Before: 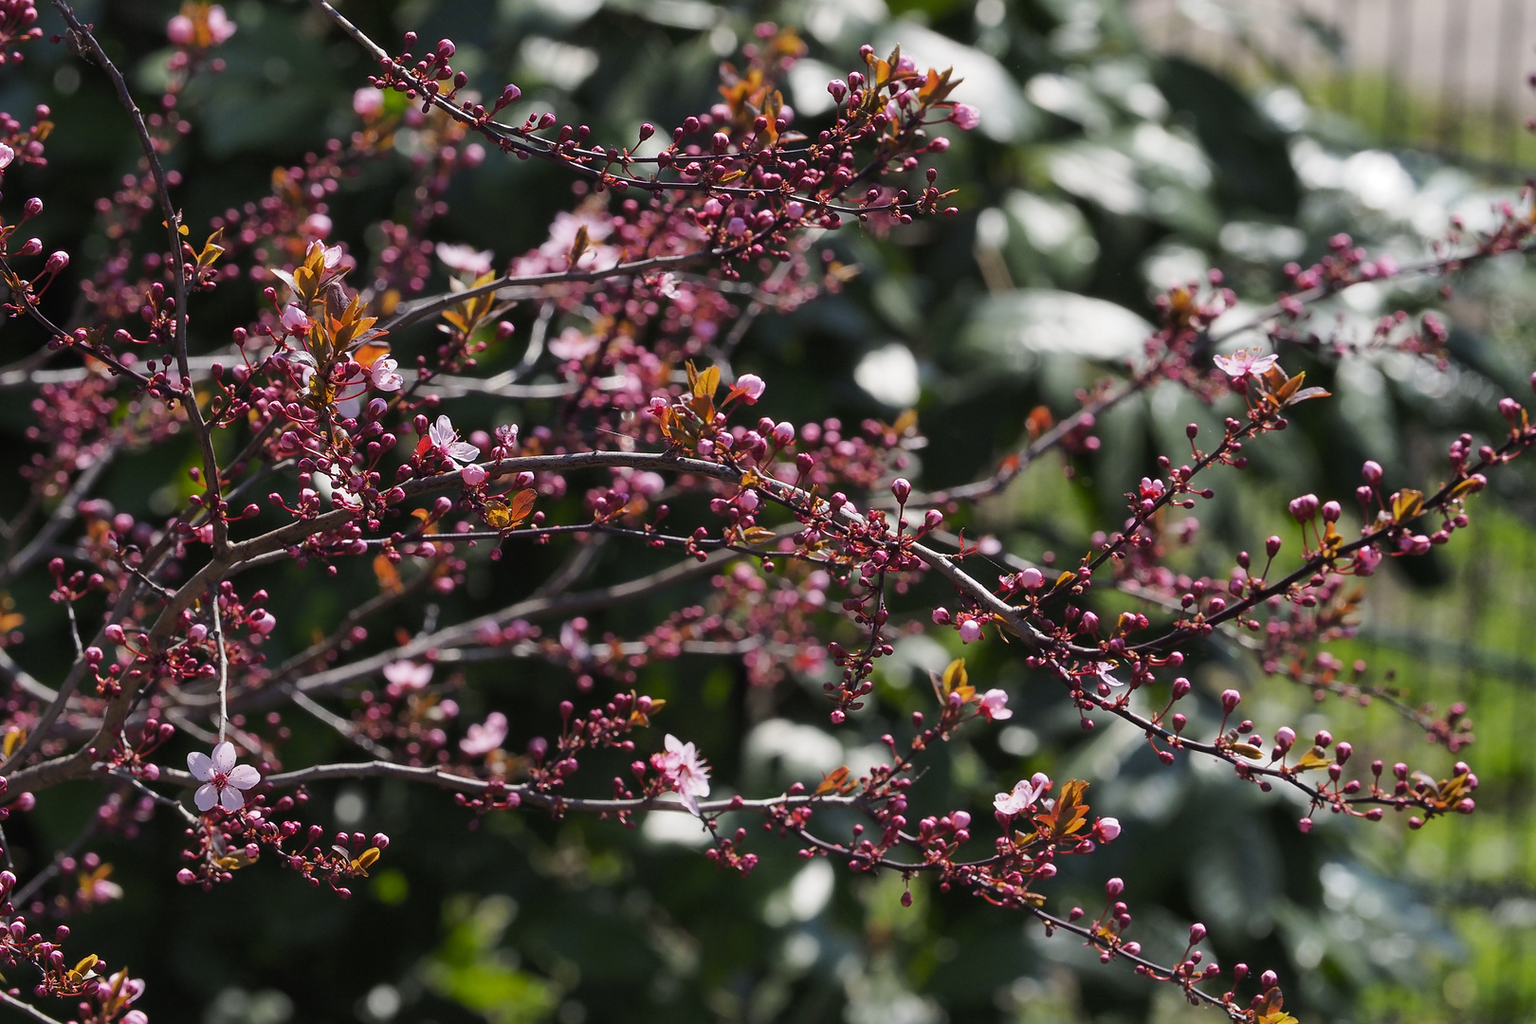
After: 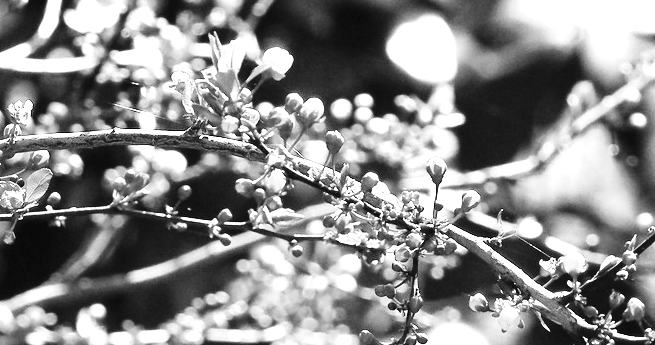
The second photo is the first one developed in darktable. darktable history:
tone equalizer: -8 EV -0.417 EV, -7 EV -0.389 EV, -6 EV -0.333 EV, -5 EV -0.222 EV, -3 EV 0.222 EV, -2 EV 0.333 EV, -1 EV 0.389 EV, +0 EV 0.417 EV, edges refinement/feathering 500, mask exposure compensation -1.57 EV, preserve details no
crop: left 31.751%, top 32.172%, right 27.8%, bottom 35.83%
base curve: curves: ch0 [(0, 0) (0.036, 0.025) (0.121, 0.166) (0.206, 0.329) (0.605, 0.79) (1, 1)], preserve colors none
exposure: black level correction 0, exposure 0.7 EV, compensate exposure bias true, compensate highlight preservation false
monochrome: a 16.06, b 15.48, size 1
